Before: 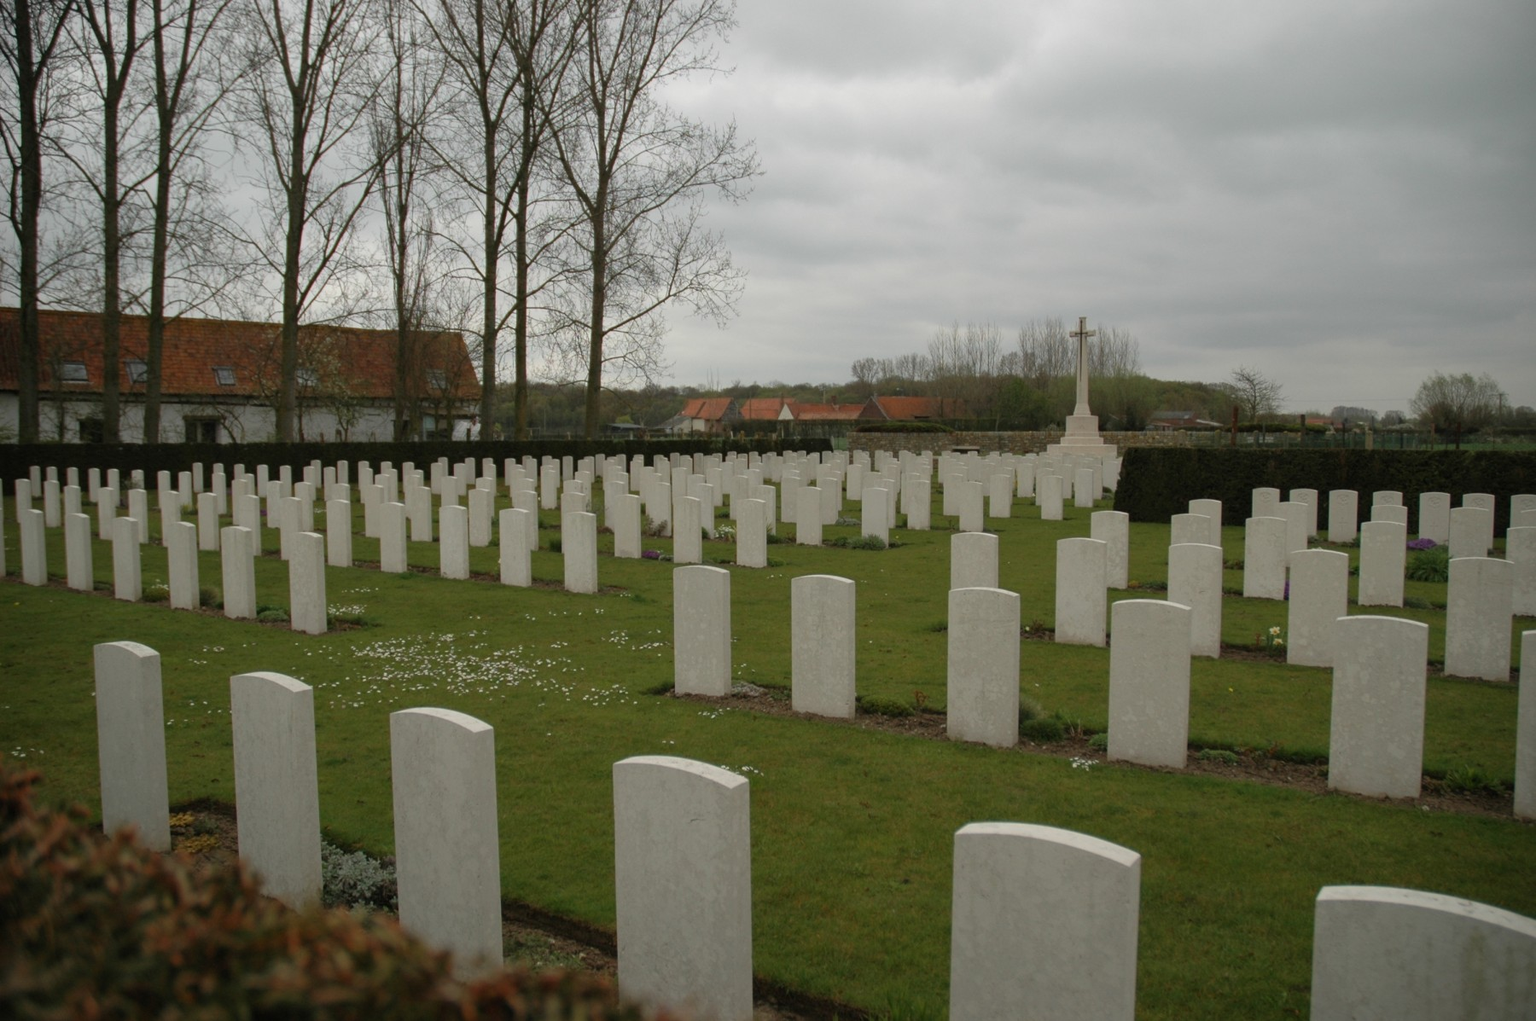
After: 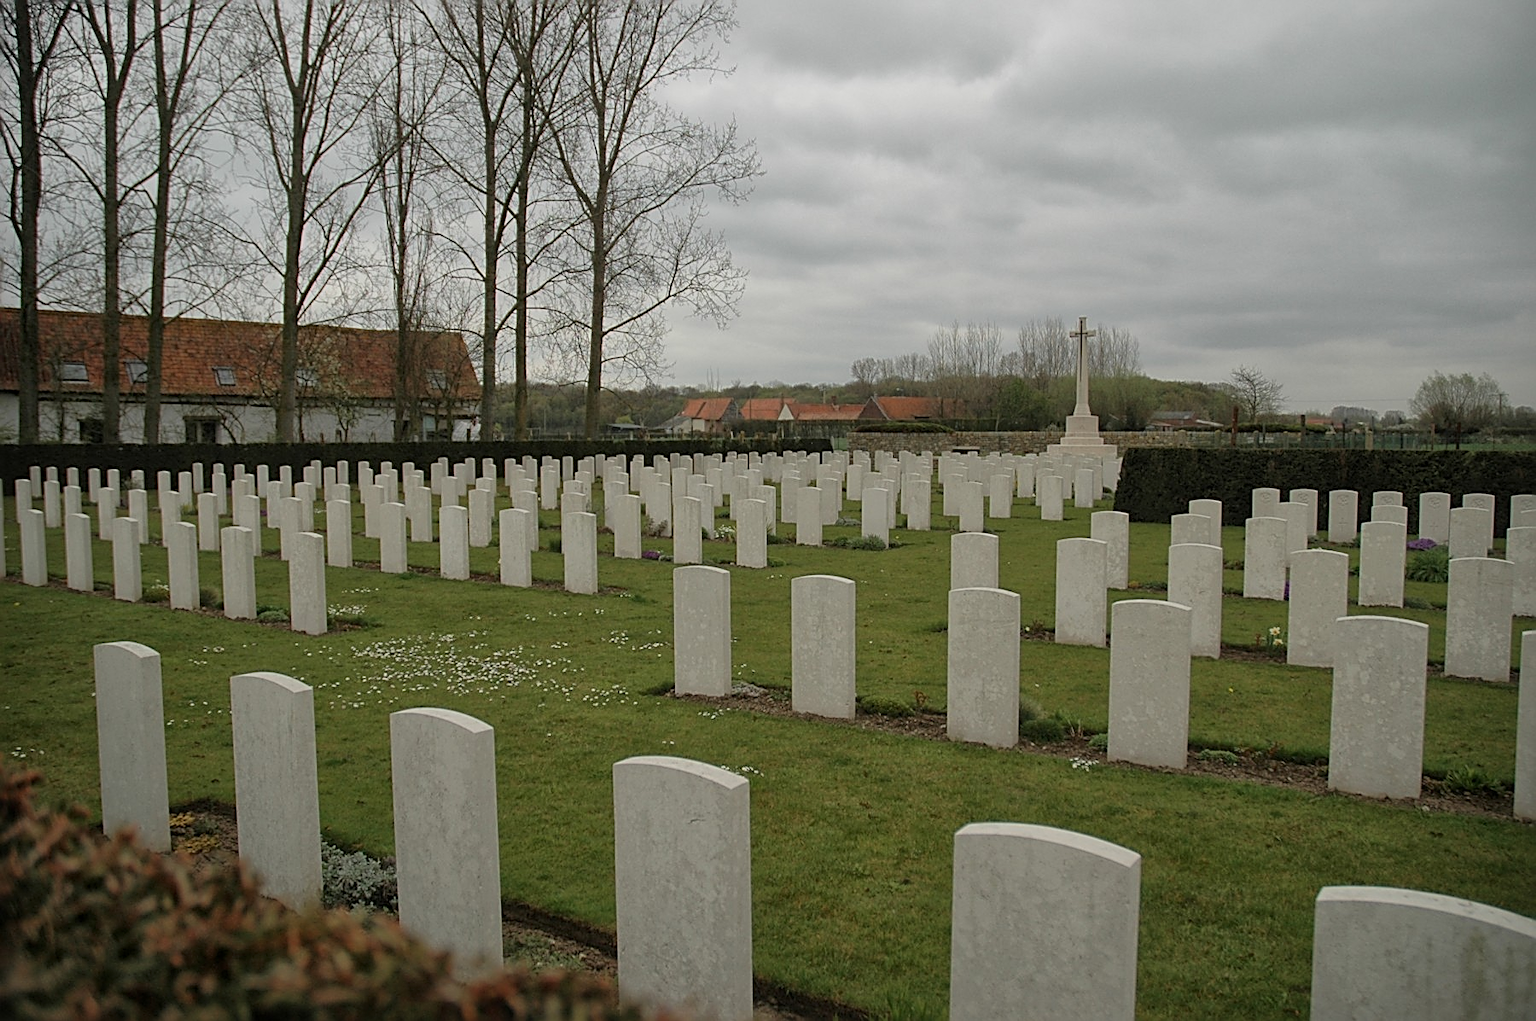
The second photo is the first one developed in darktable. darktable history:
sharpen: amount 1
global tonemap: drago (1, 100), detail 1
